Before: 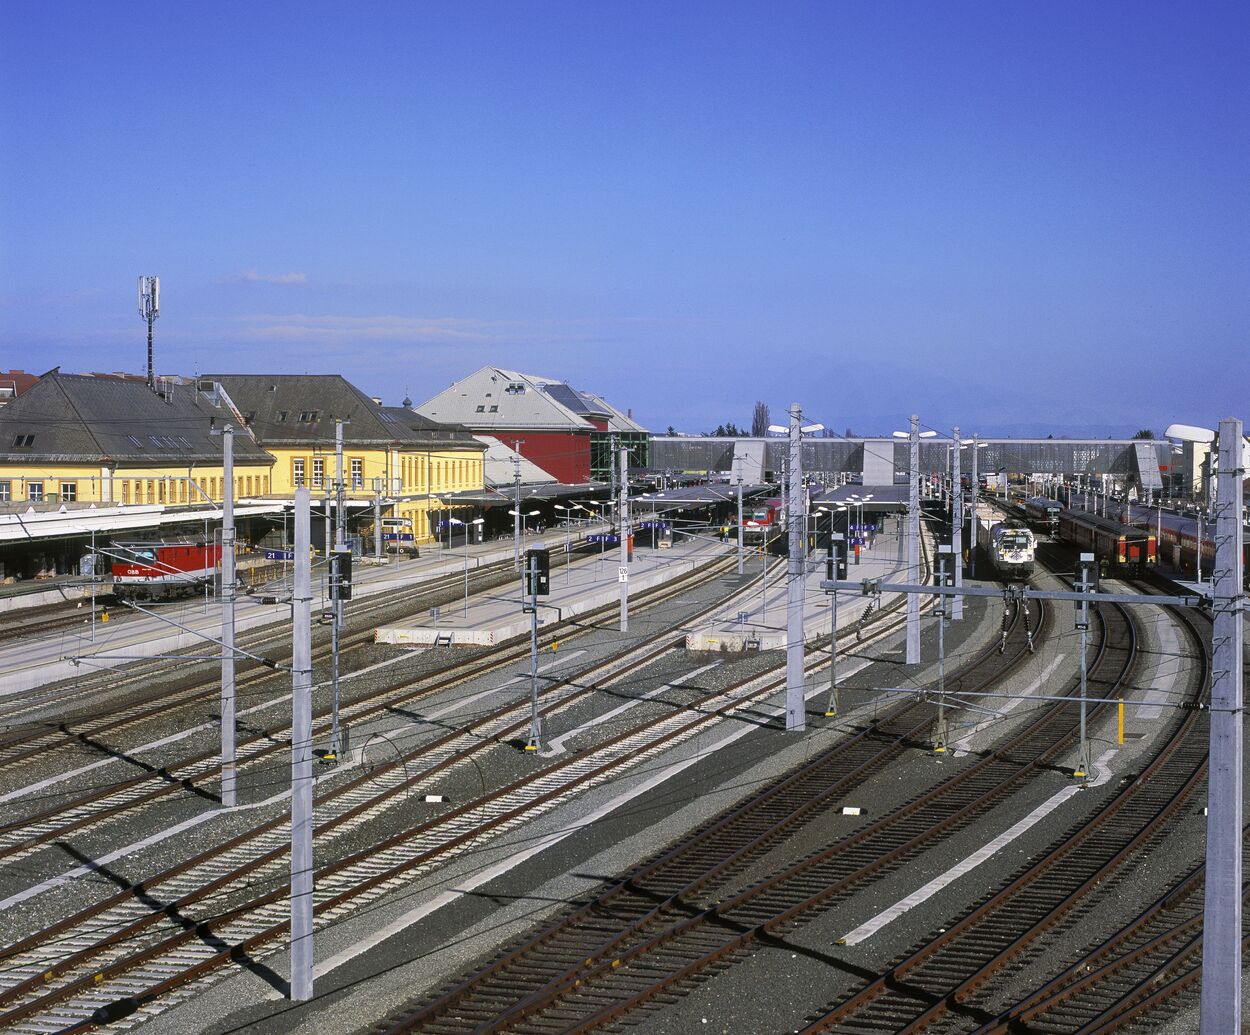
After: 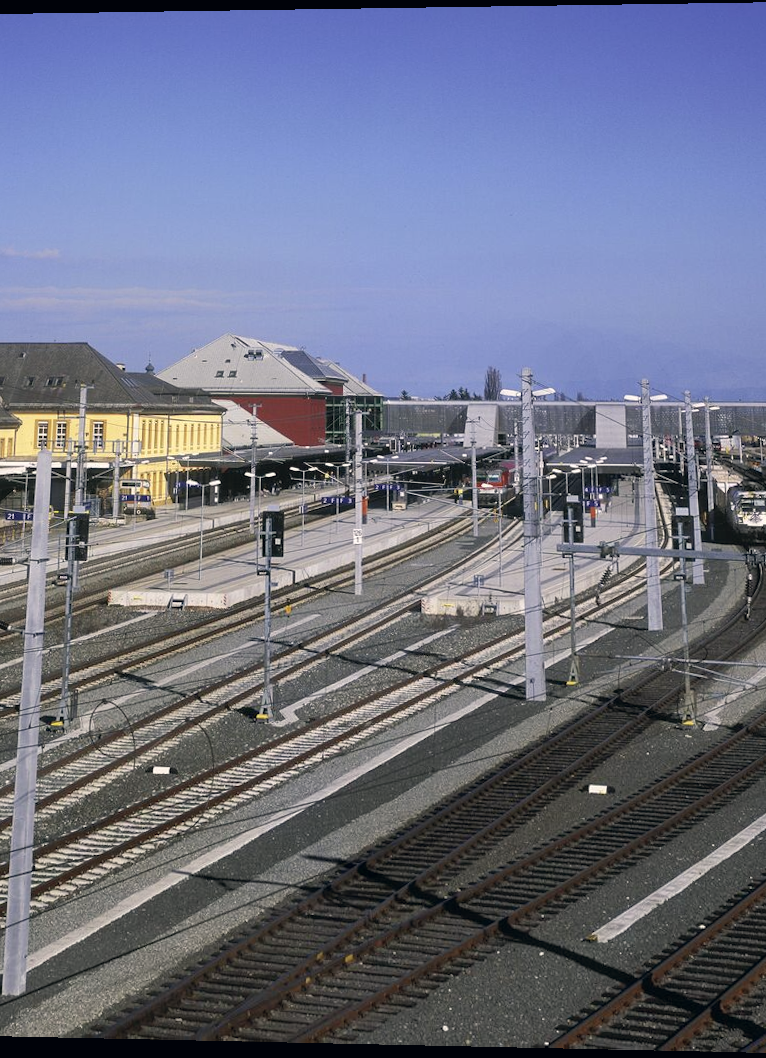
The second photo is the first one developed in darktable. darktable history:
rotate and perspective: rotation 0.128°, lens shift (vertical) -0.181, lens shift (horizontal) -0.044, shear 0.001, automatic cropping off
crop and rotate: left 22.516%, right 21.234%
color correction: highlights a* 2.75, highlights b* 5, shadows a* -2.04, shadows b* -4.84, saturation 0.8
